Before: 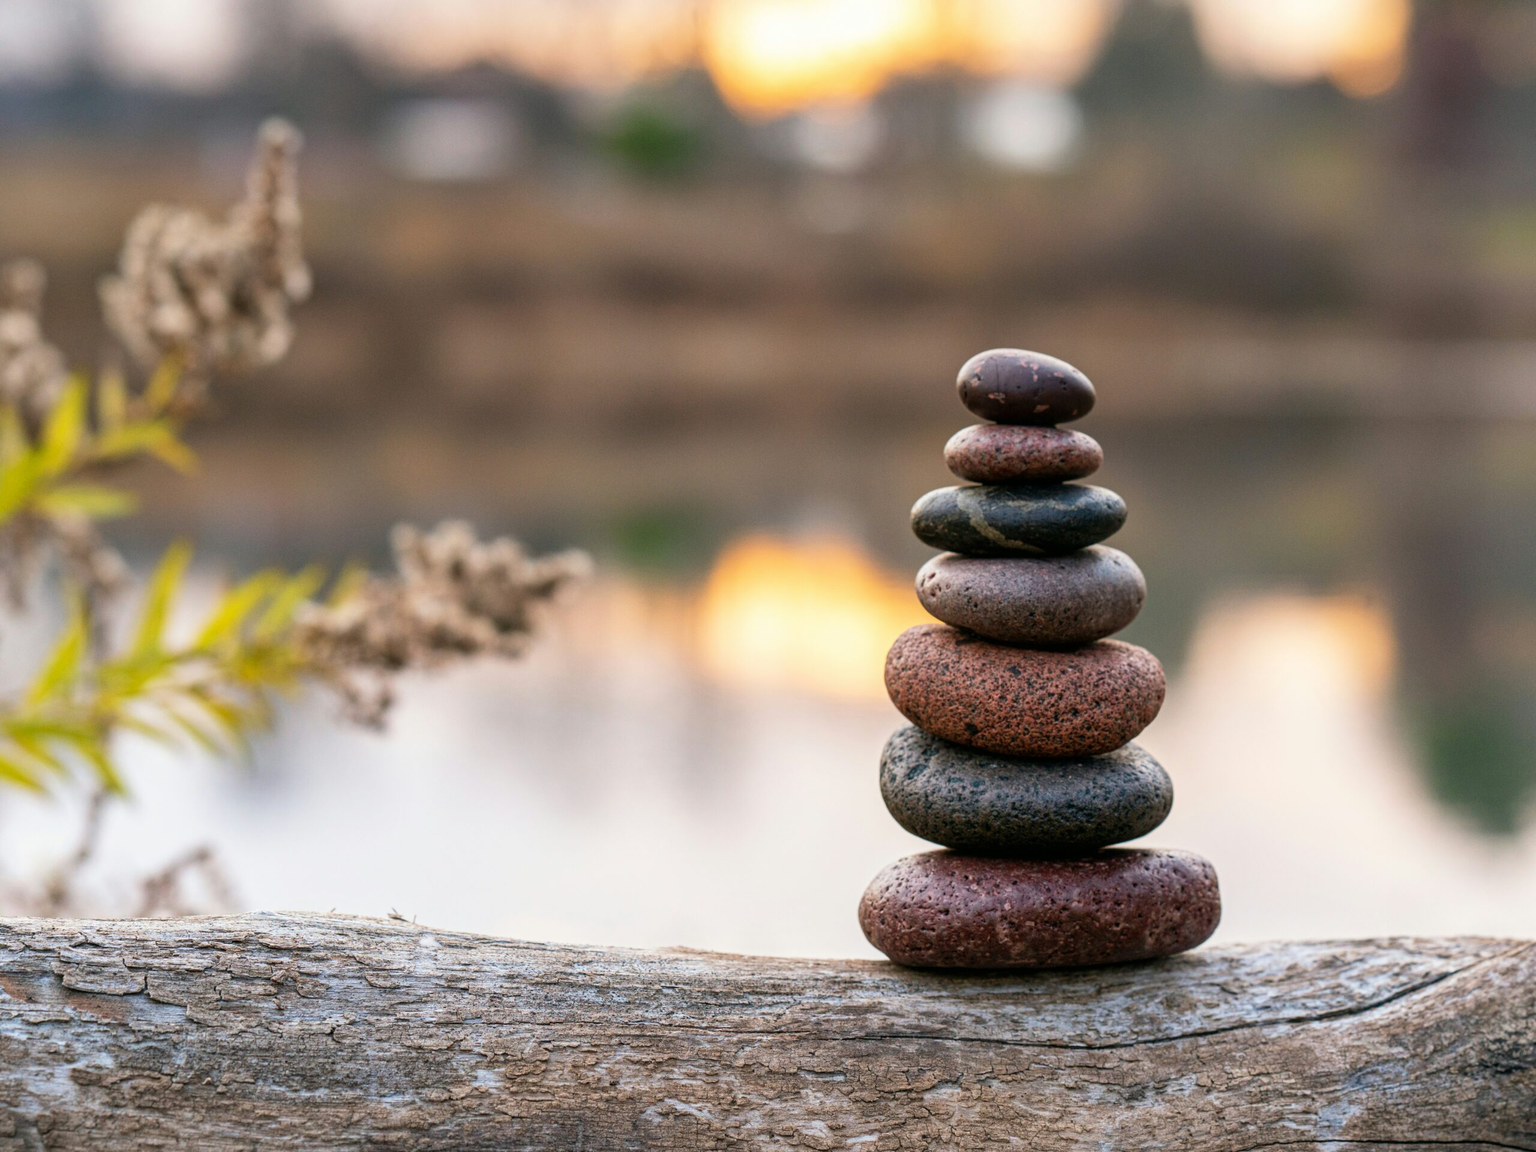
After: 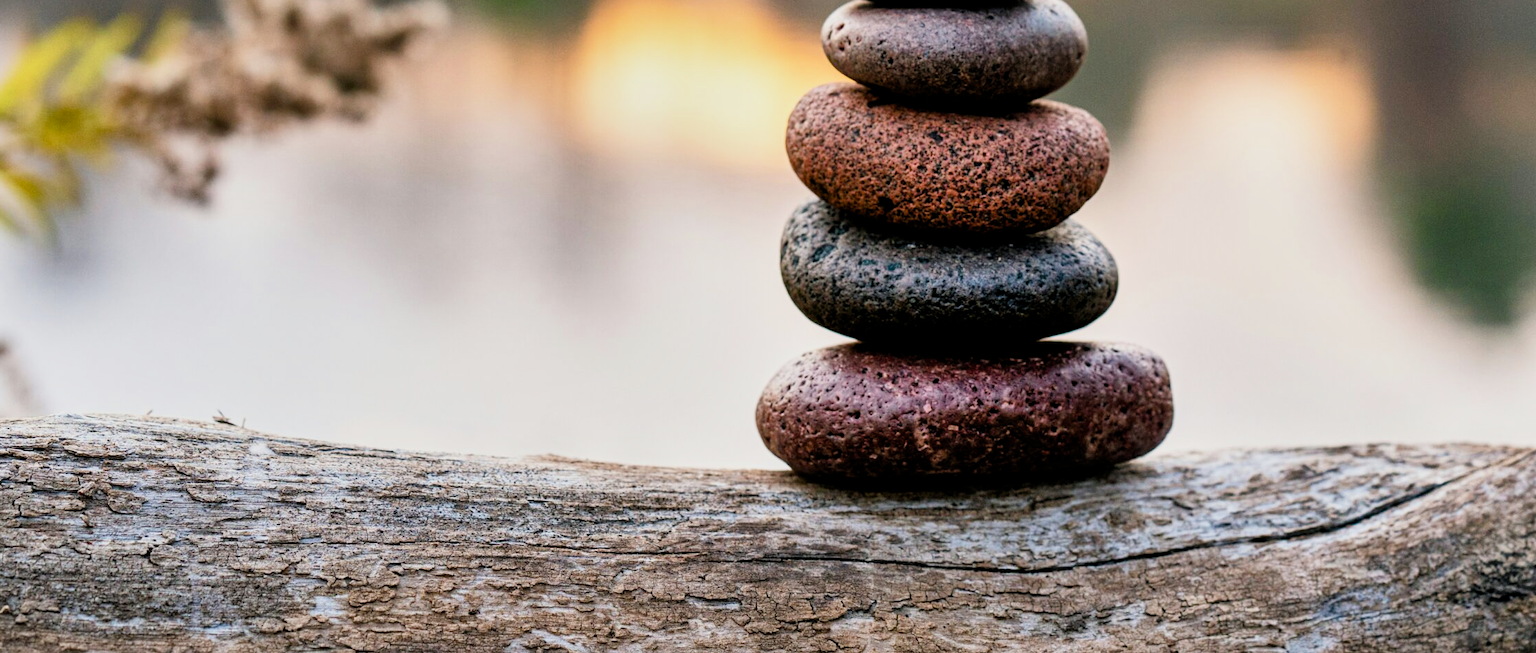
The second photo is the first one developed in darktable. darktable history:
filmic rgb: middle gray luminance 10.09%, black relative exposure -8.59 EV, white relative exposure 3.29 EV, target black luminance 0%, hardness 5.2, latitude 44.56%, contrast 1.313, highlights saturation mix 4.41%, shadows ↔ highlights balance 24.82%, contrast in shadows safe
crop and rotate: left 13.251%, top 48.005%, bottom 2.779%
shadows and highlights: shadows 53.07, soften with gaussian
color balance rgb: linear chroma grading › shadows -8.396%, linear chroma grading › global chroma 9.882%, perceptual saturation grading › global saturation 20%, perceptual saturation grading › highlights -49.313%, perceptual saturation grading › shadows 25.176%, global vibrance 20%
